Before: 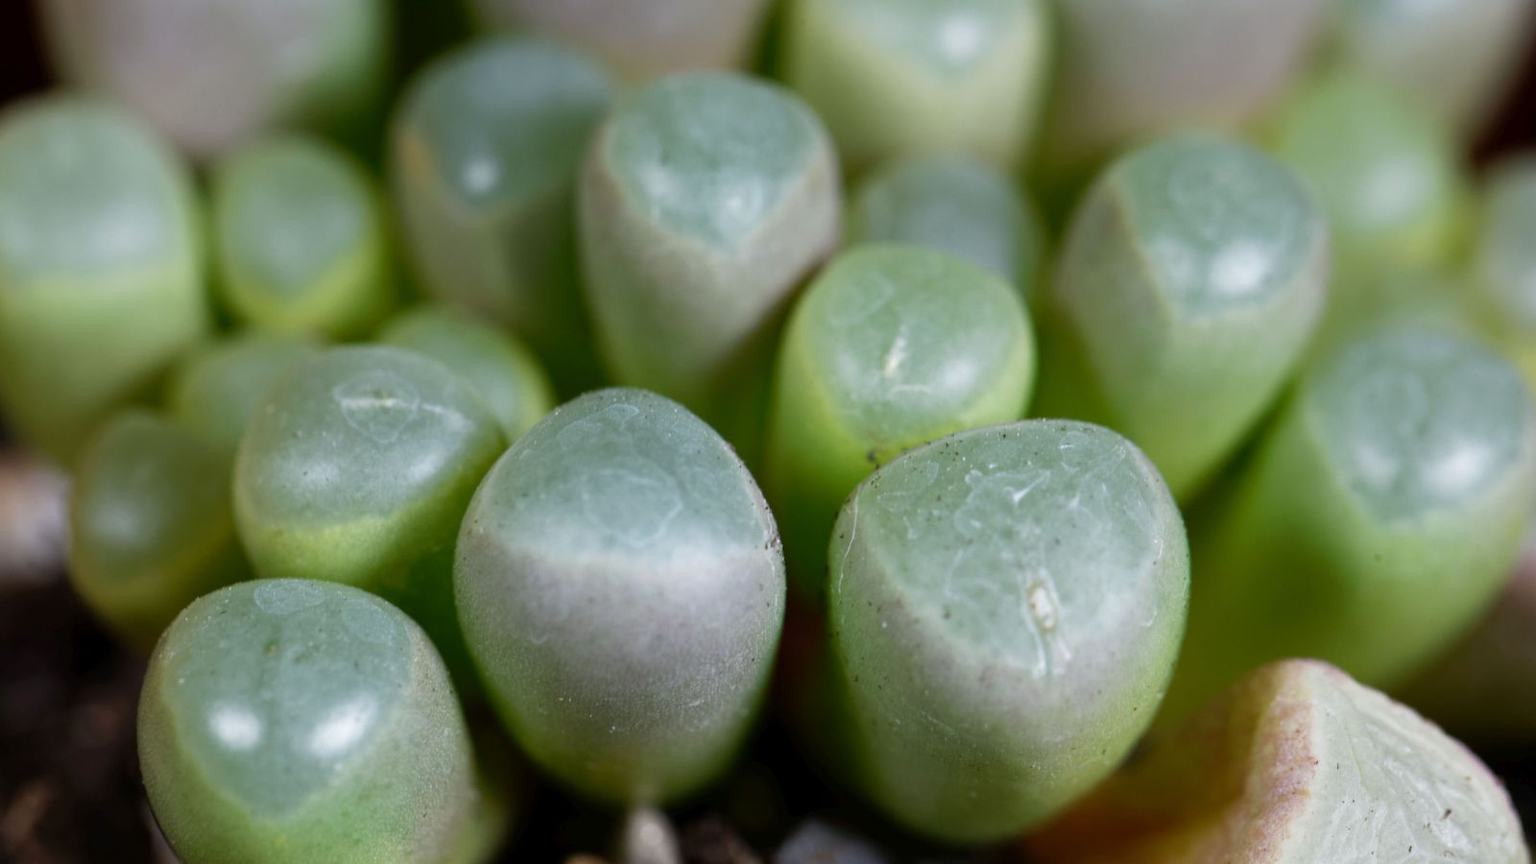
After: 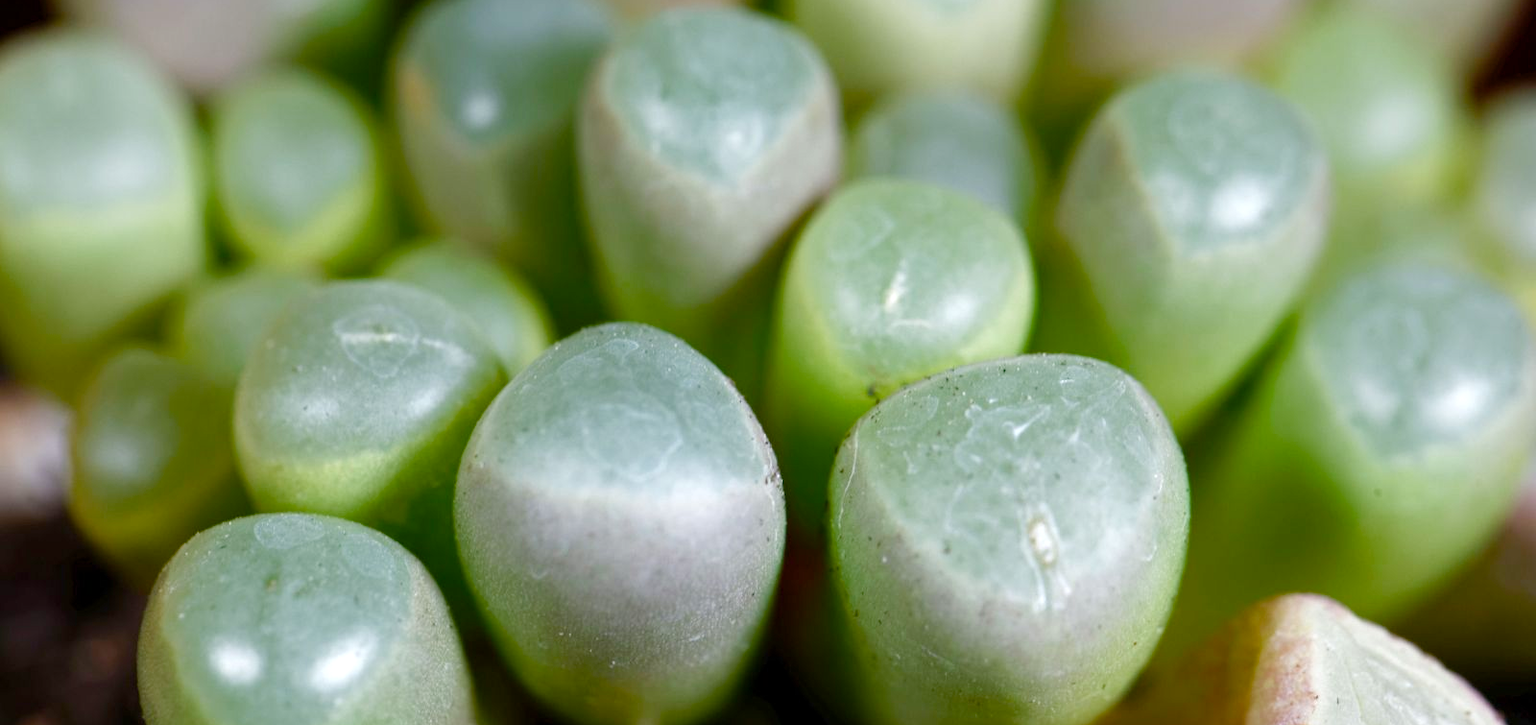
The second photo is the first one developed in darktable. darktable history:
crop: top 7.625%, bottom 8.027%
color balance rgb: perceptual saturation grading › global saturation 20%, perceptual saturation grading › highlights -50%, perceptual saturation grading › shadows 30%, perceptual brilliance grading › global brilliance 10%, perceptual brilliance grading › shadows 15%
